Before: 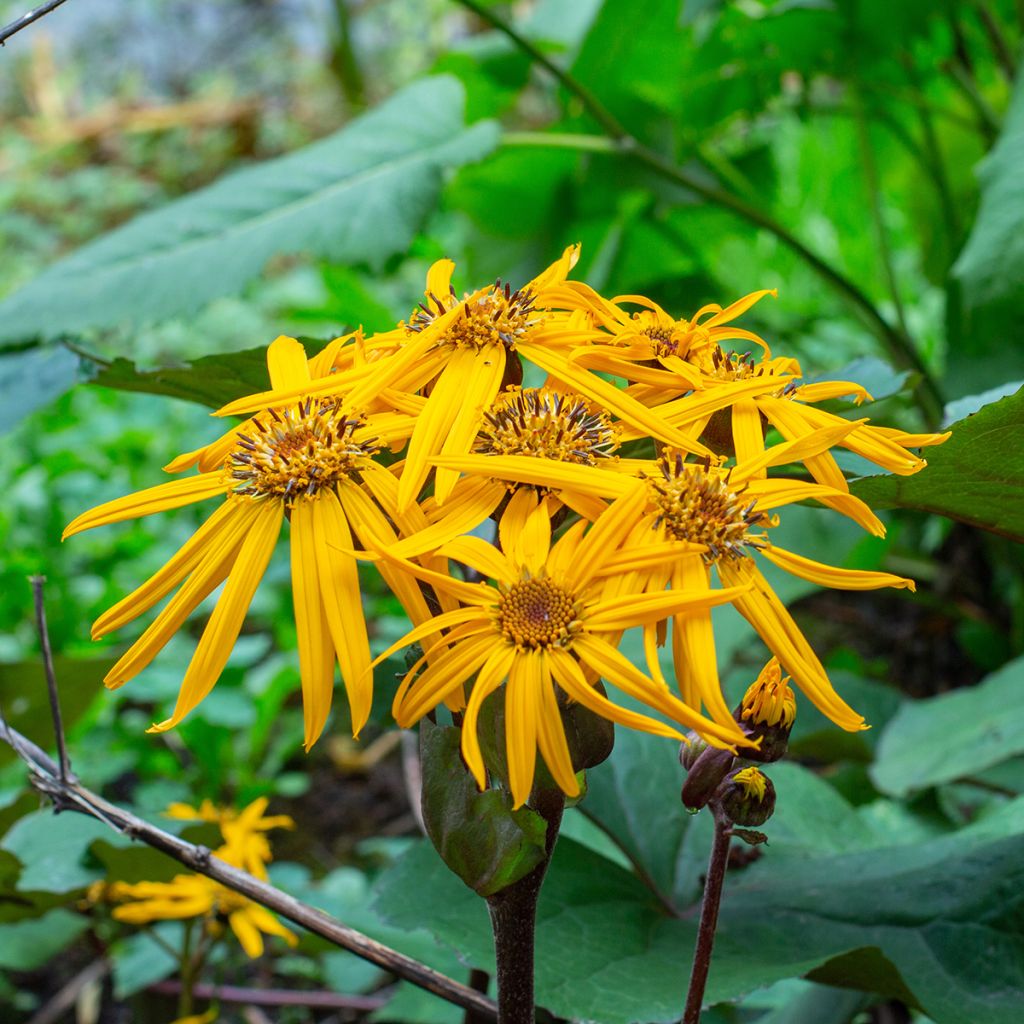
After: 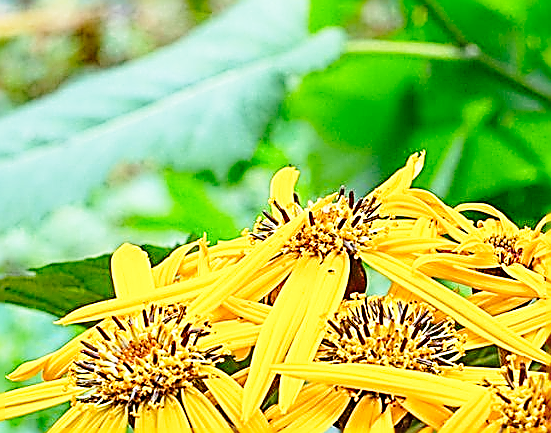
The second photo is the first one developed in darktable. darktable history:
exposure: exposure 0.2 EV, compensate highlight preservation false
sharpen: amount 2
base curve: curves: ch0 [(0, 0) (0.028, 0.03) (0.121, 0.232) (0.46, 0.748) (0.859, 0.968) (1, 1)], preserve colors none
crop: left 15.306%, top 9.065%, right 30.789%, bottom 48.638%
